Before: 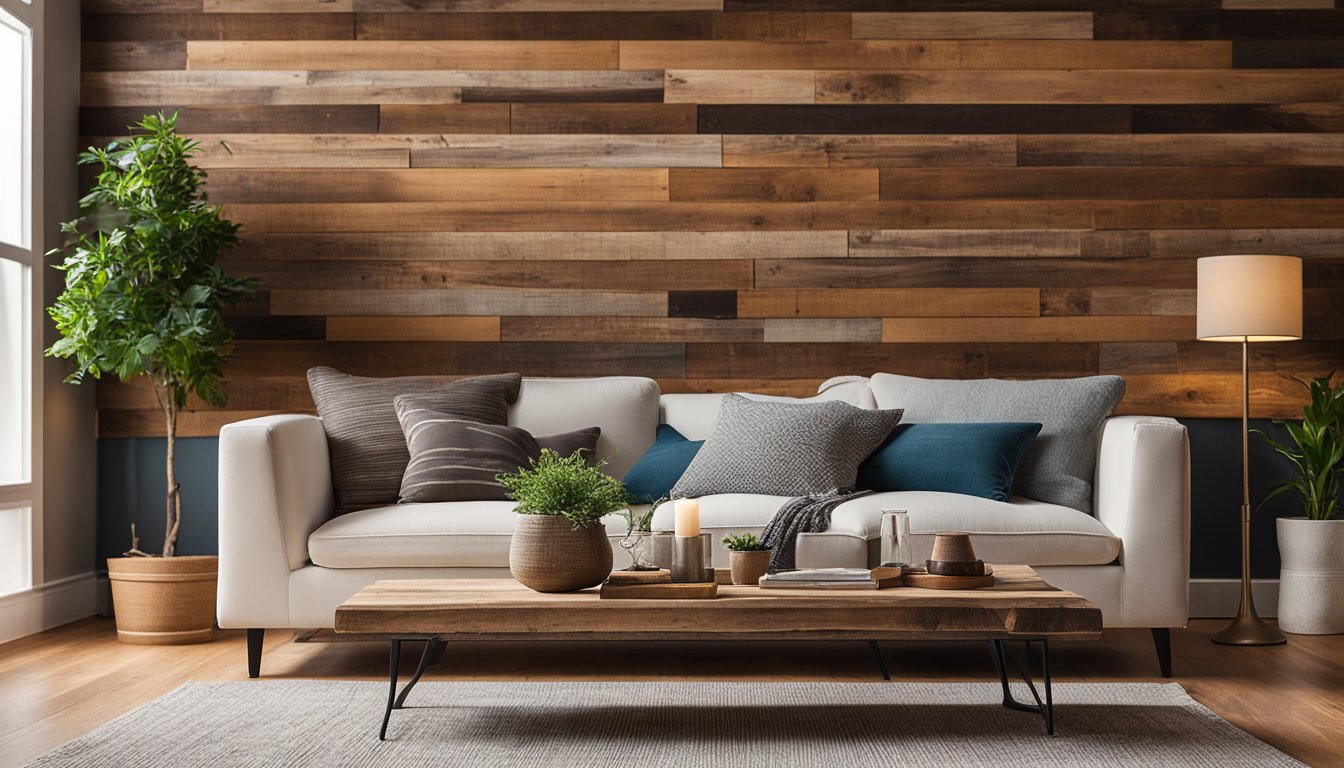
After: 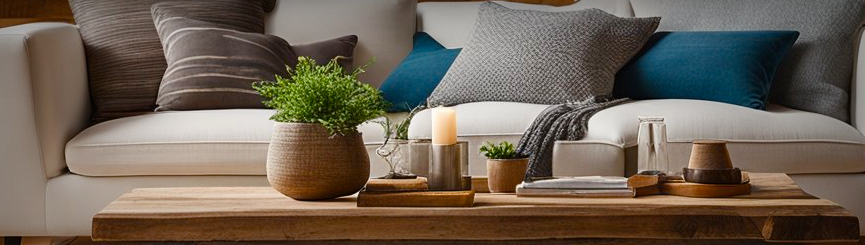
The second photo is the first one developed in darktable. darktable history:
color balance rgb: perceptual saturation grading › global saturation 20%, perceptual saturation grading › highlights -25%, perceptual saturation grading › shadows 25%
crop: left 18.091%, top 51.13%, right 17.525%, bottom 16.85%
vignetting: fall-off start 53.2%, brightness -0.594, saturation 0, automatic ratio true, width/height ratio 1.313, shape 0.22, unbound false
rotate and perspective: crop left 0, crop top 0
contrast brightness saturation: saturation 0.13
